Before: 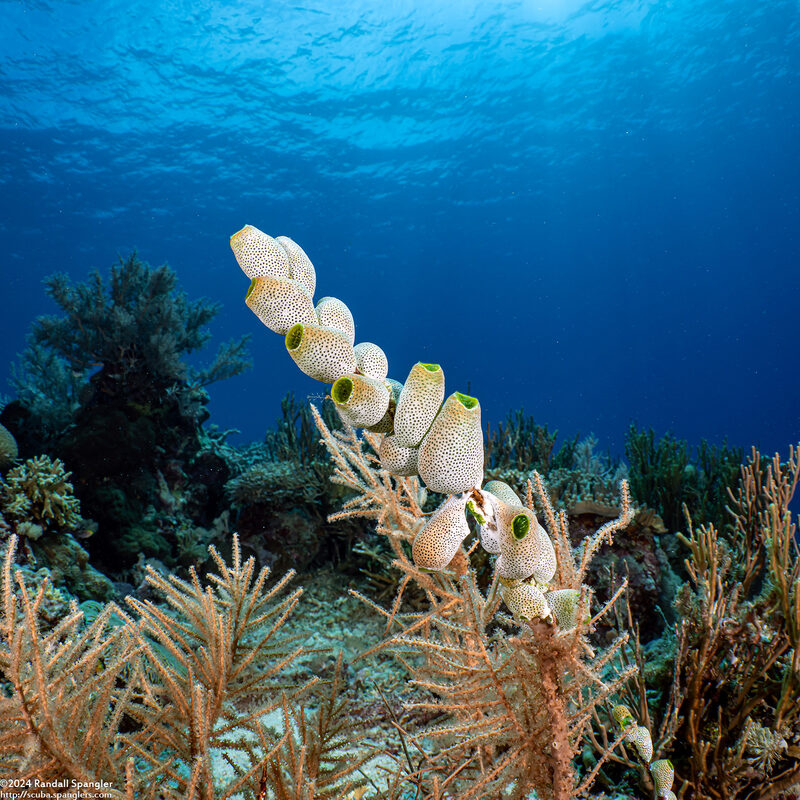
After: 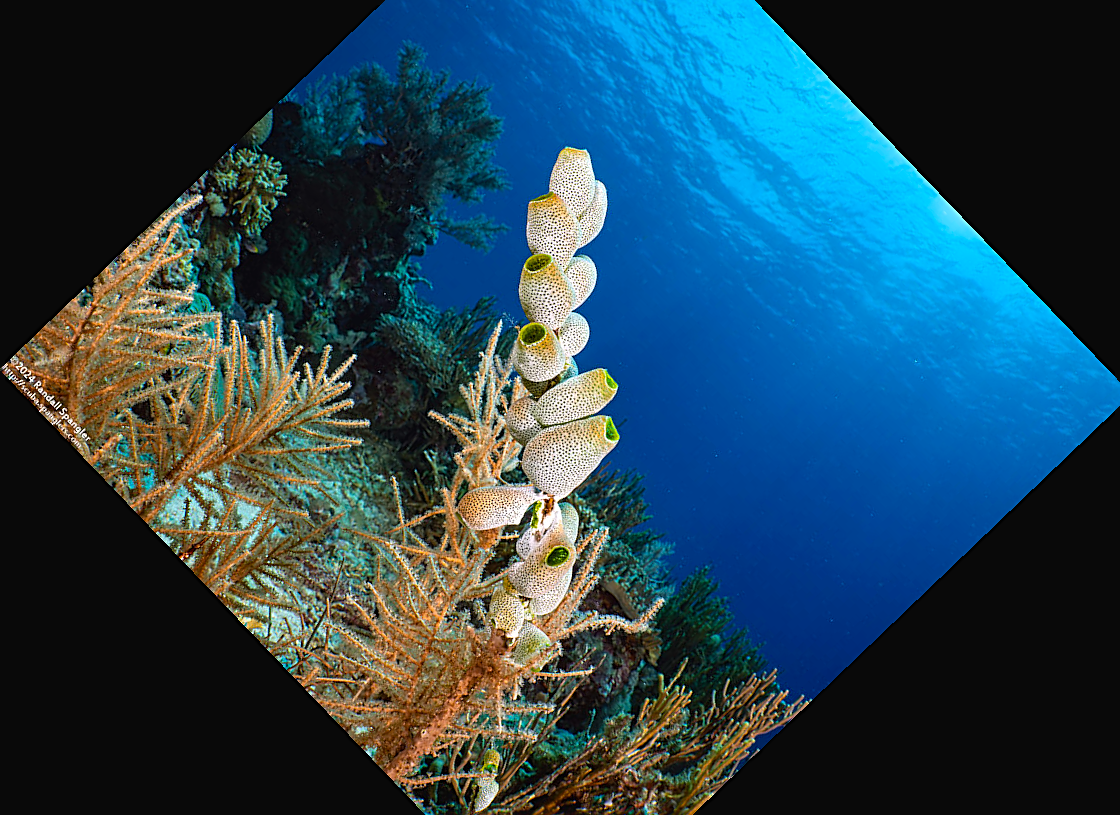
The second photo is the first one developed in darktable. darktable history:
sharpen: on, module defaults
exposure: black level correction -0.003, exposure 0.04 EV, compensate highlight preservation false
color balance rgb: perceptual saturation grading › global saturation 20%, global vibrance 20%
crop and rotate: angle -46.26°, top 16.234%, right 0.912%, bottom 11.704%
